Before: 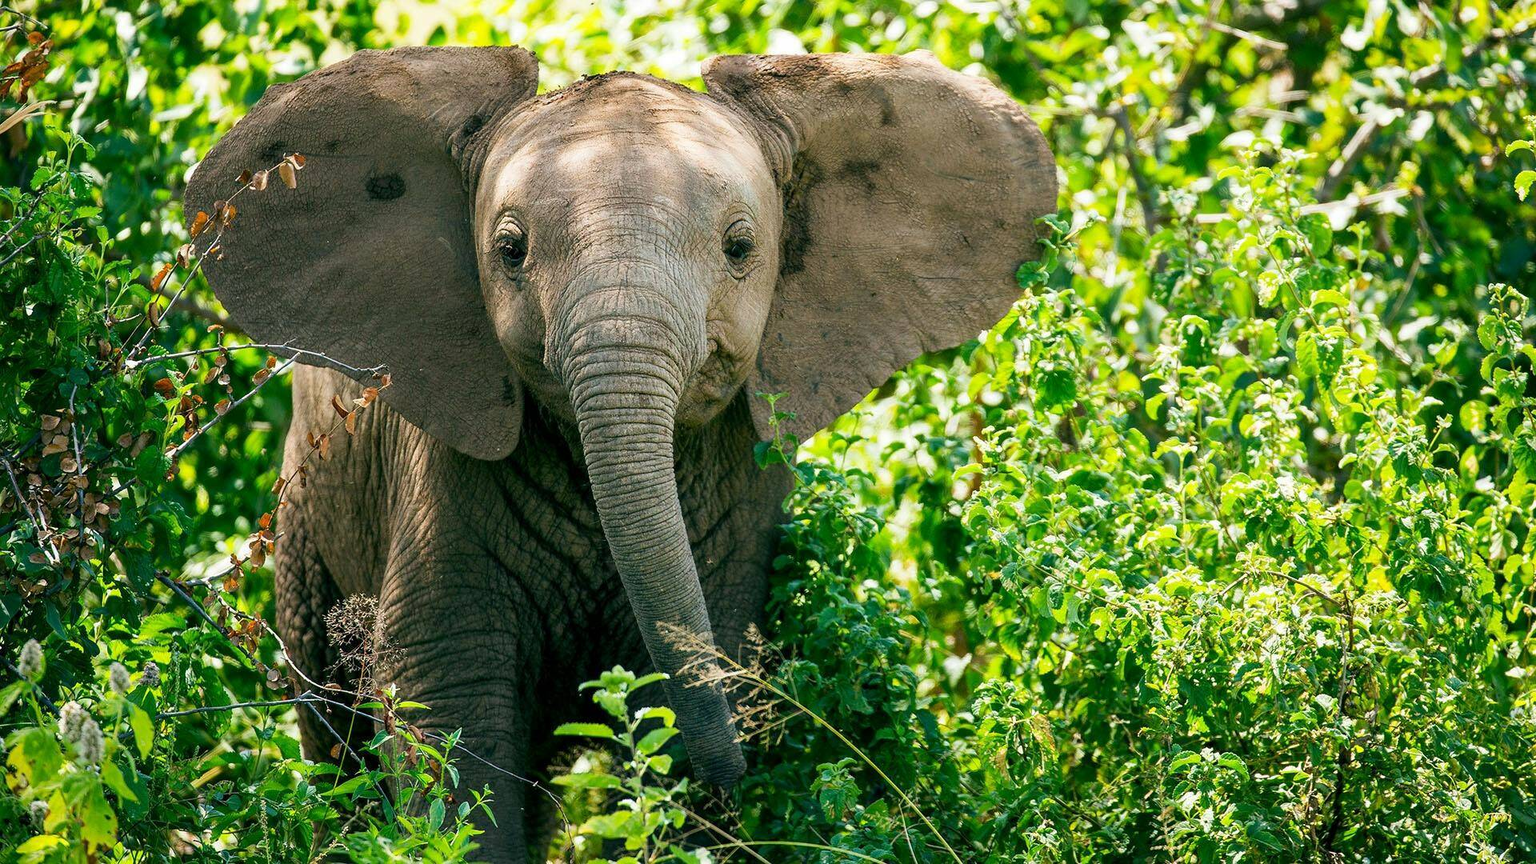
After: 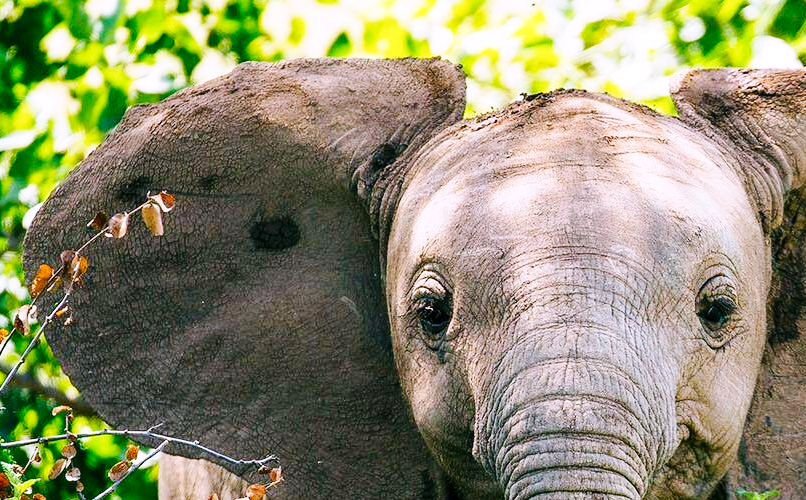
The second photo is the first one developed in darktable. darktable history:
crop and rotate: left 10.817%, top 0.062%, right 47.194%, bottom 53.626%
white balance: red 1.042, blue 1.17
base curve: curves: ch0 [(0, 0) (0.036, 0.025) (0.121, 0.166) (0.206, 0.329) (0.605, 0.79) (1, 1)], preserve colors none
